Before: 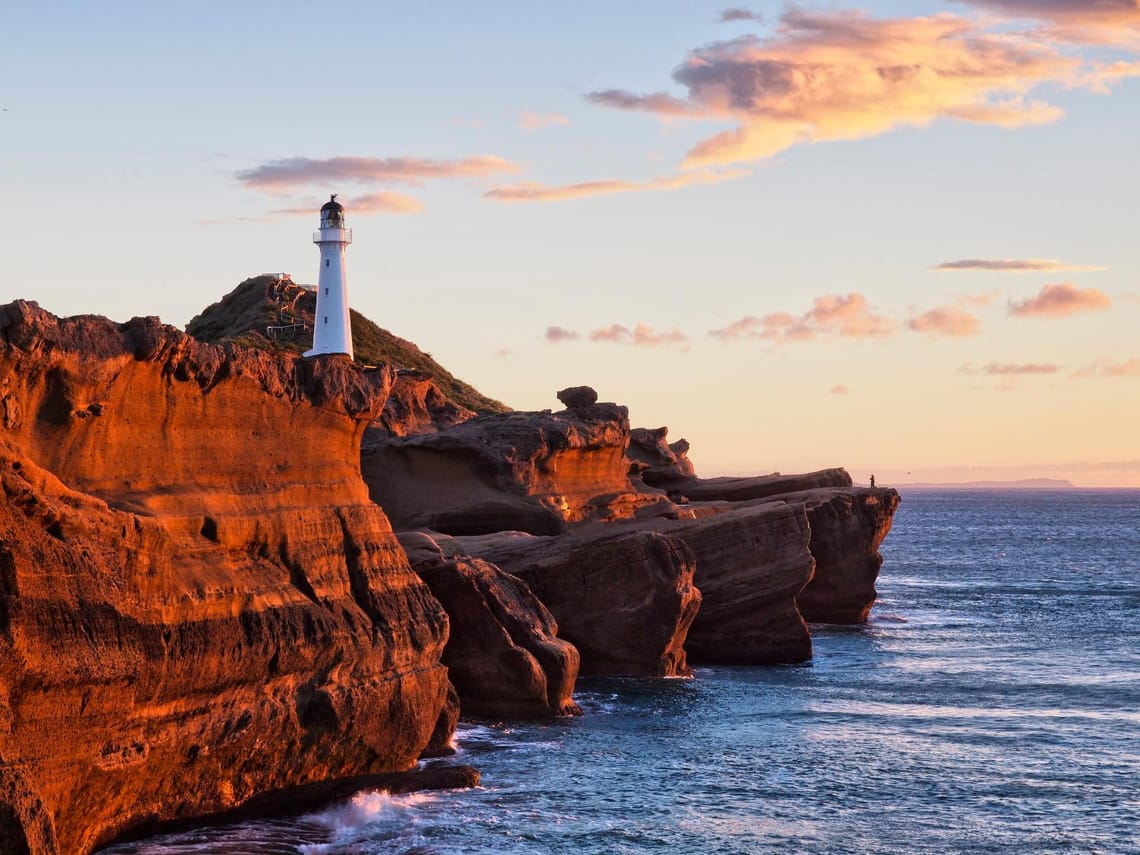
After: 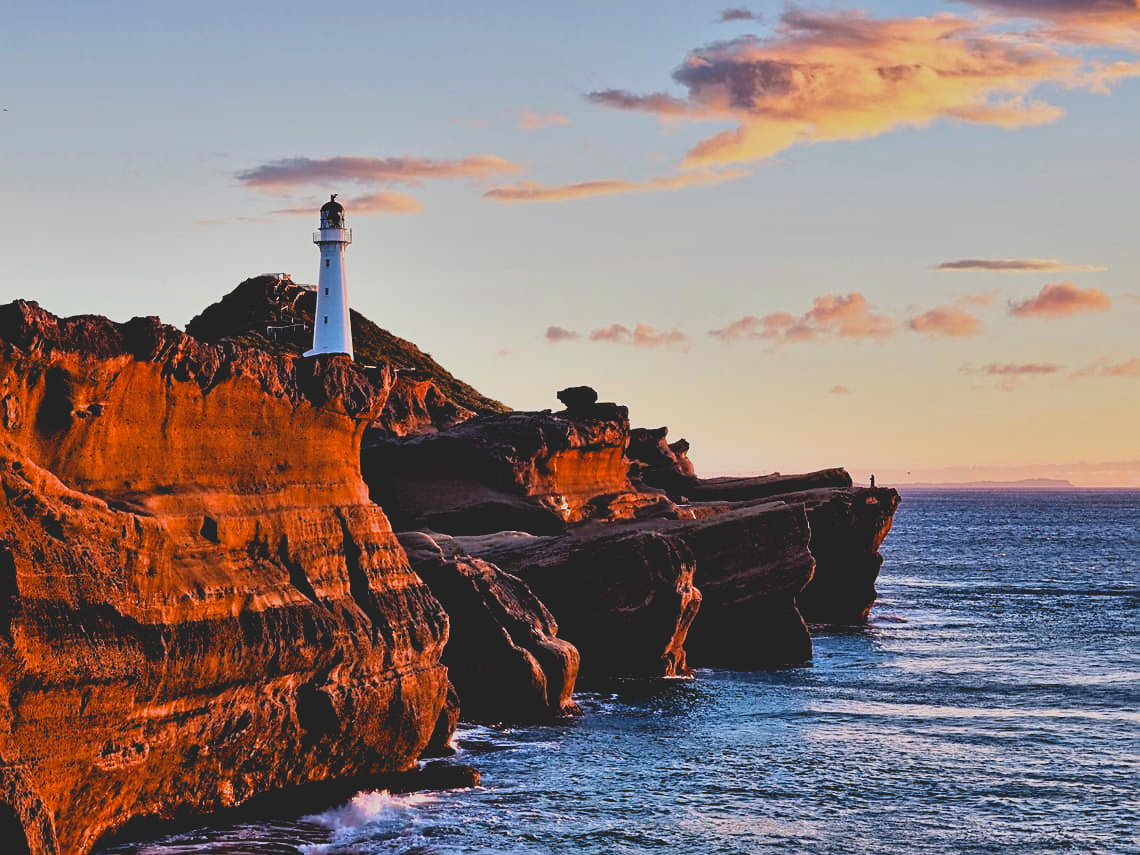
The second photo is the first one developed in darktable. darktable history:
filmic rgb: black relative exposure -12.79 EV, white relative exposure 2.81 EV, target black luminance 0%, hardness 8.56, latitude 70.24%, contrast 1.135, shadows ↔ highlights balance -1.21%
contrast equalizer: octaves 7, y [[0.6 ×6], [0.55 ×6], [0 ×6], [0 ×6], [0 ×6]]
sharpen: on, module defaults
contrast brightness saturation: contrast -0.273
exposure: black level correction 0.009, exposure -0.158 EV, compensate highlight preservation false
